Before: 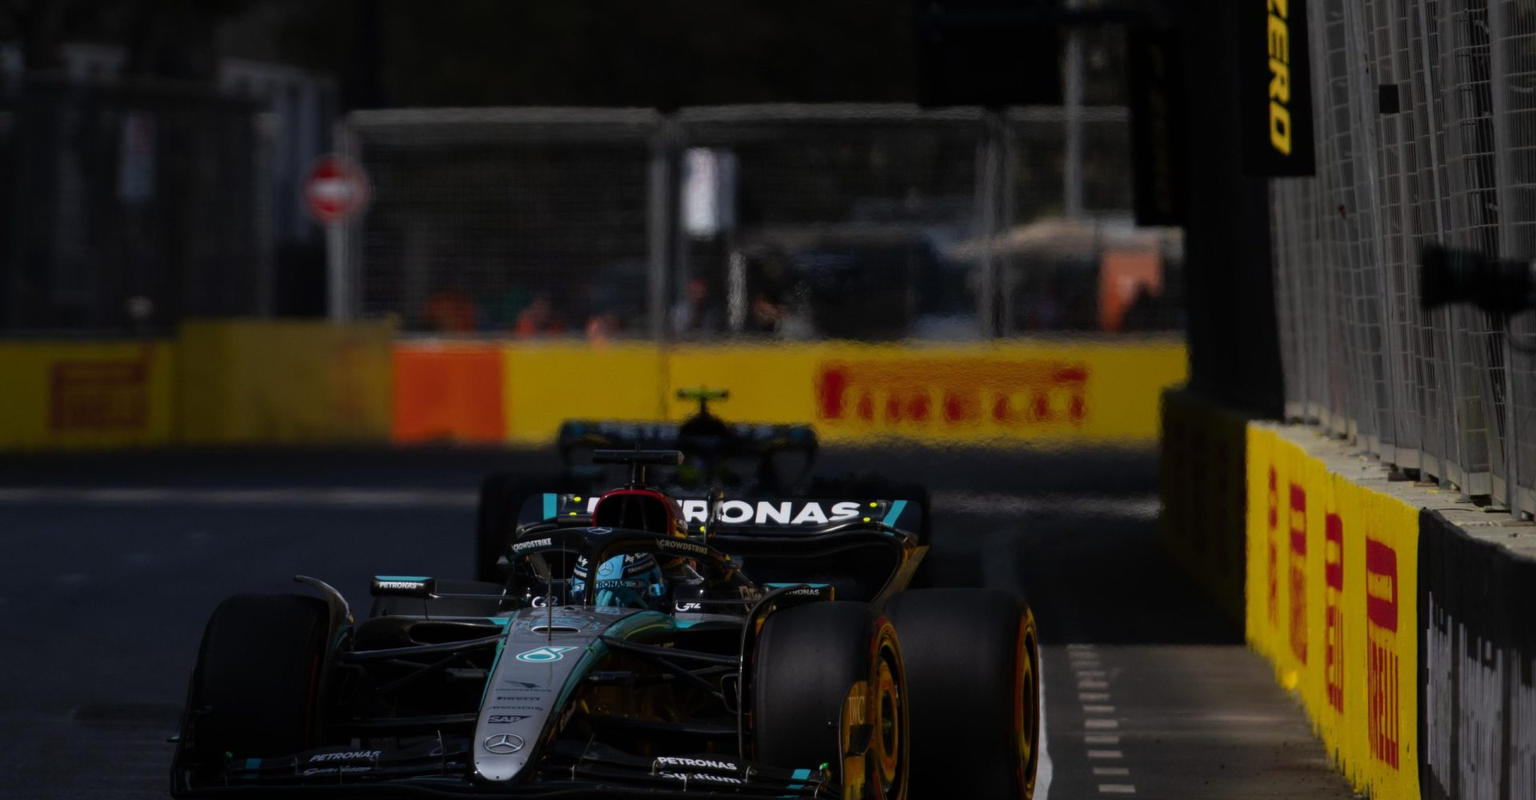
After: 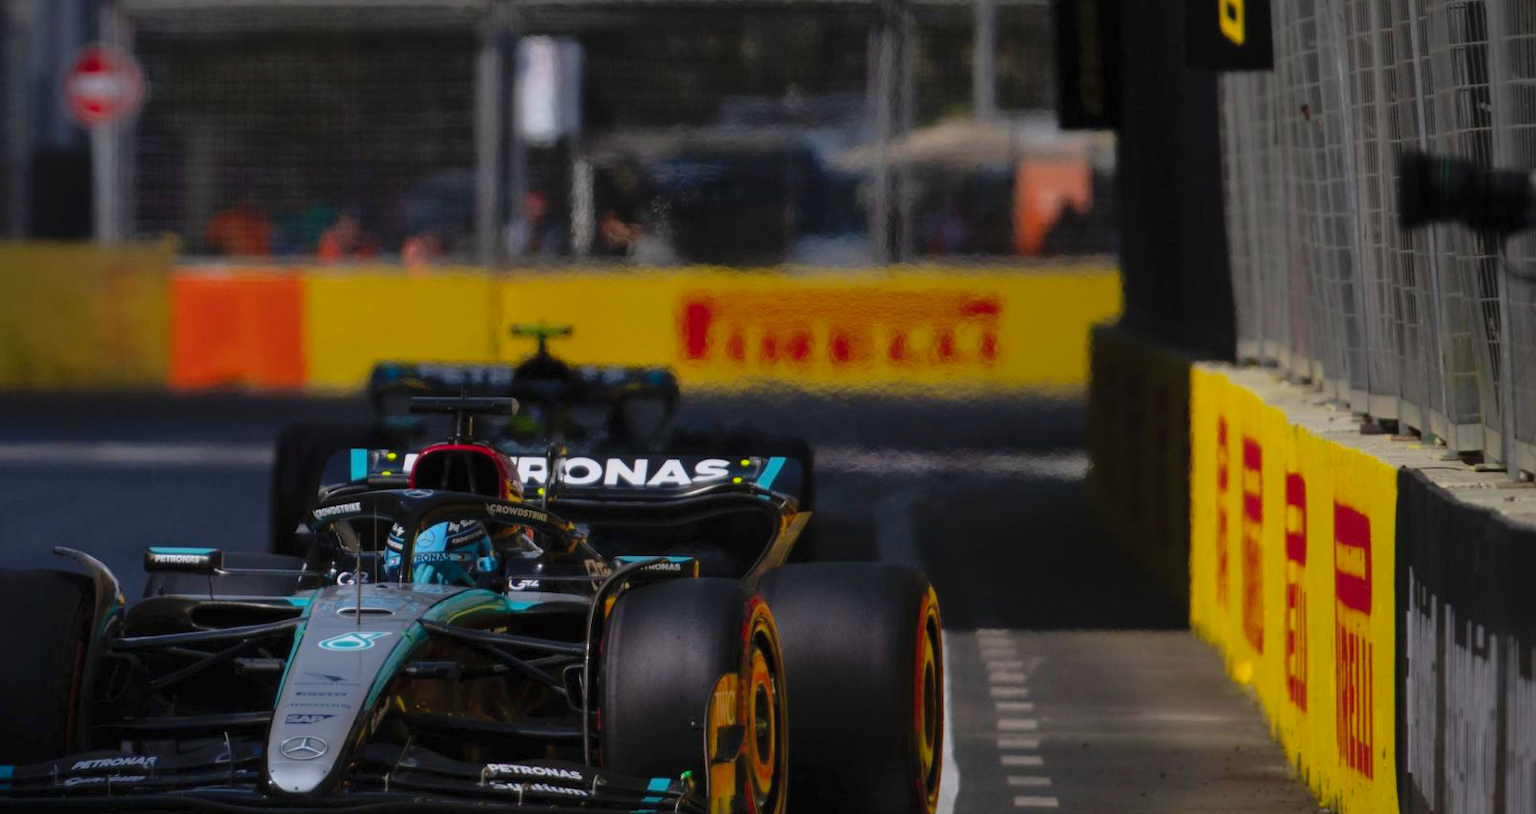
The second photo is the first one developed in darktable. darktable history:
contrast brightness saturation: contrast 0.198, brightness 0.159, saturation 0.229
shadows and highlights: on, module defaults
crop: left 16.29%, top 14.727%
contrast equalizer: octaves 7, y [[0.5 ×4, 0.483, 0.43], [0.5 ×6], [0.5 ×6], [0 ×6], [0 ×6]]
